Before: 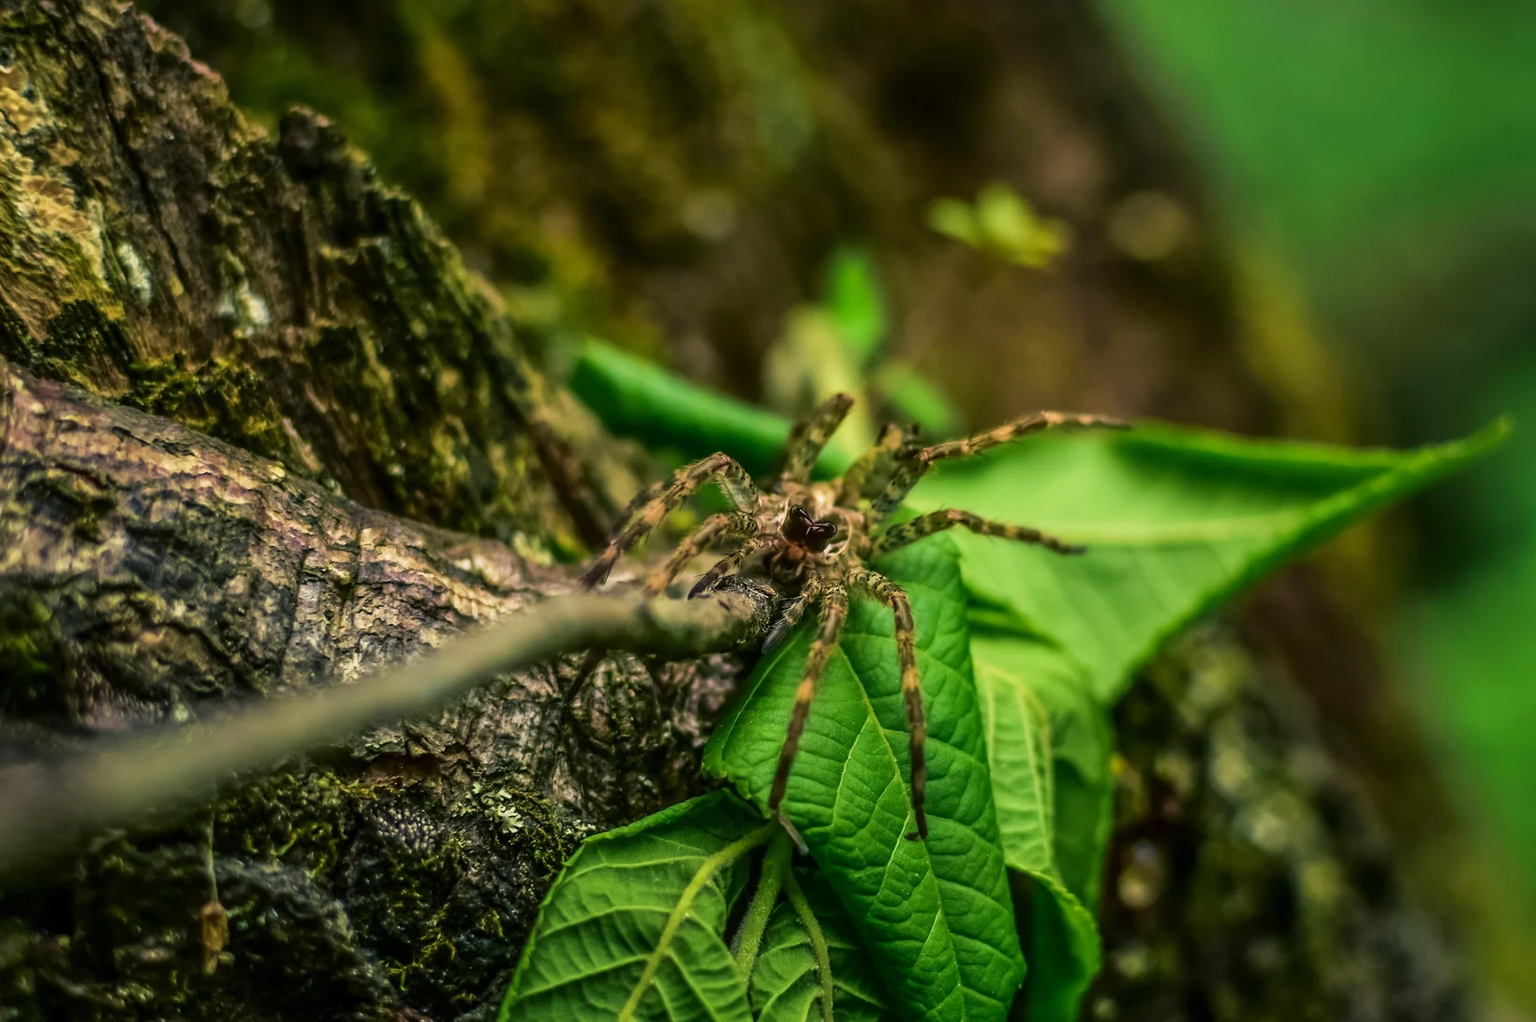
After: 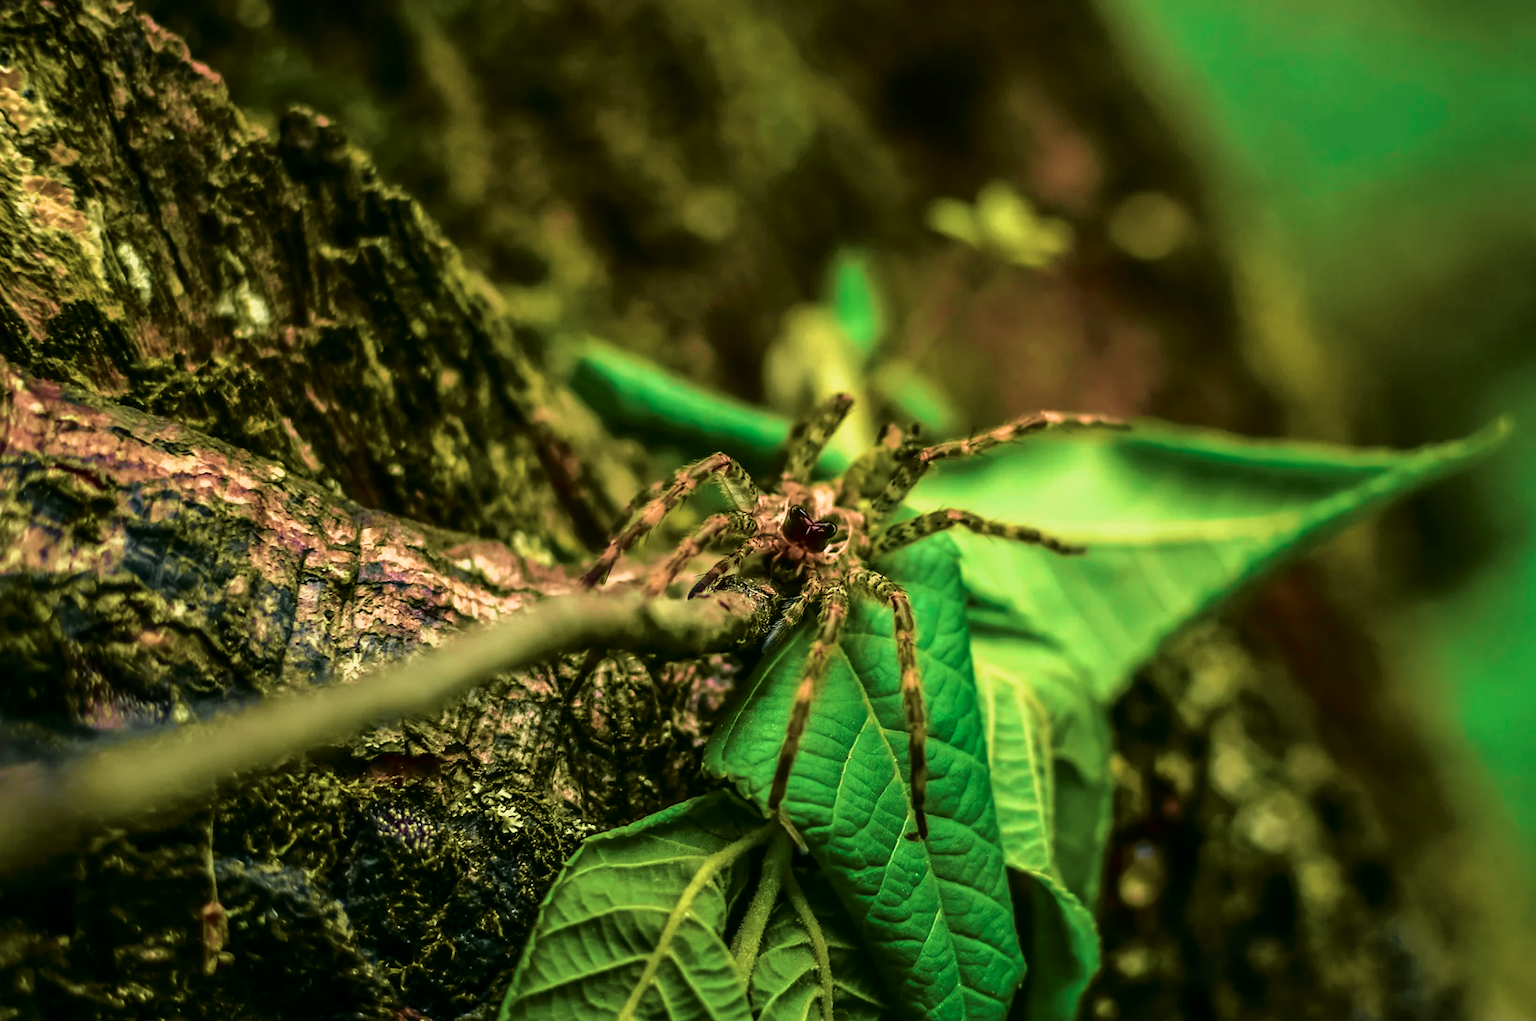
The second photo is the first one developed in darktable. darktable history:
tone curve: curves: ch0 [(0, 0) (0.105, 0.068) (0.195, 0.162) (0.283, 0.283) (0.384, 0.404) (0.485, 0.531) (0.638, 0.681) (0.795, 0.879) (1, 0.977)]; ch1 [(0, 0) (0.161, 0.092) (0.35, 0.33) (0.379, 0.401) (0.456, 0.469) (0.504, 0.501) (0.512, 0.523) (0.58, 0.597) (0.635, 0.646) (1, 1)]; ch2 [(0, 0) (0.371, 0.362) (0.437, 0.437) (0.5, 0.5) (0.53, 0.523) (0.56, 0.58) (0.622, 0.606) (1, 1)], color space Lab, independent channels, preserve colors none
velvia: strength 67.07%, mid-tones bias 0.972
tone equalizer: on, module defaults
